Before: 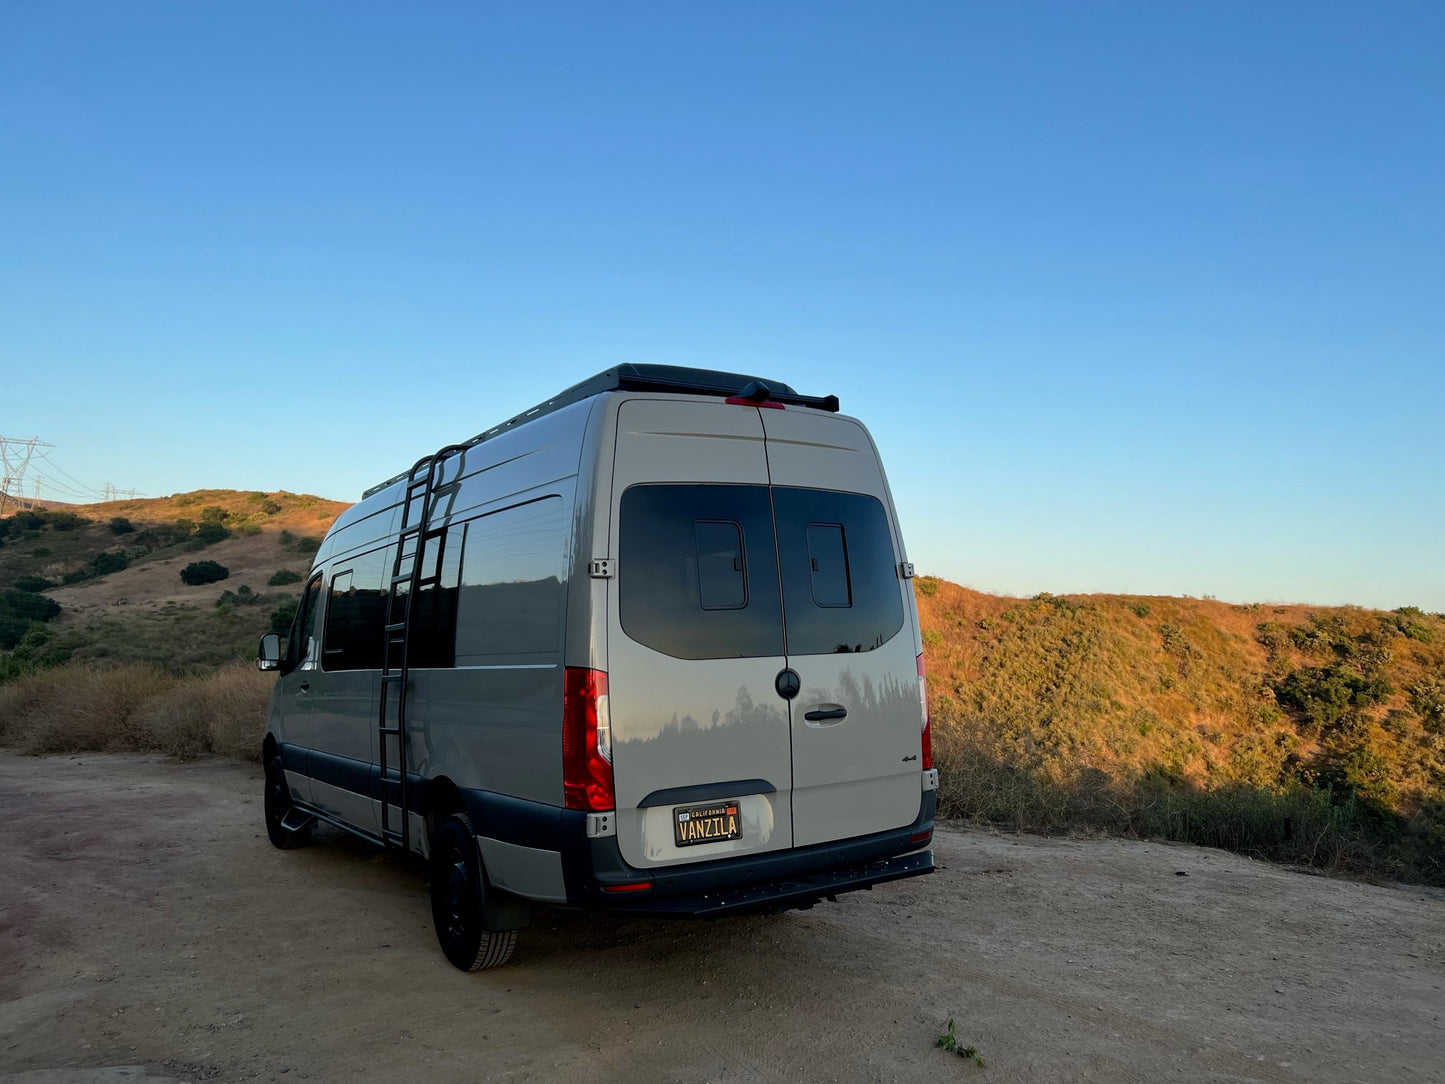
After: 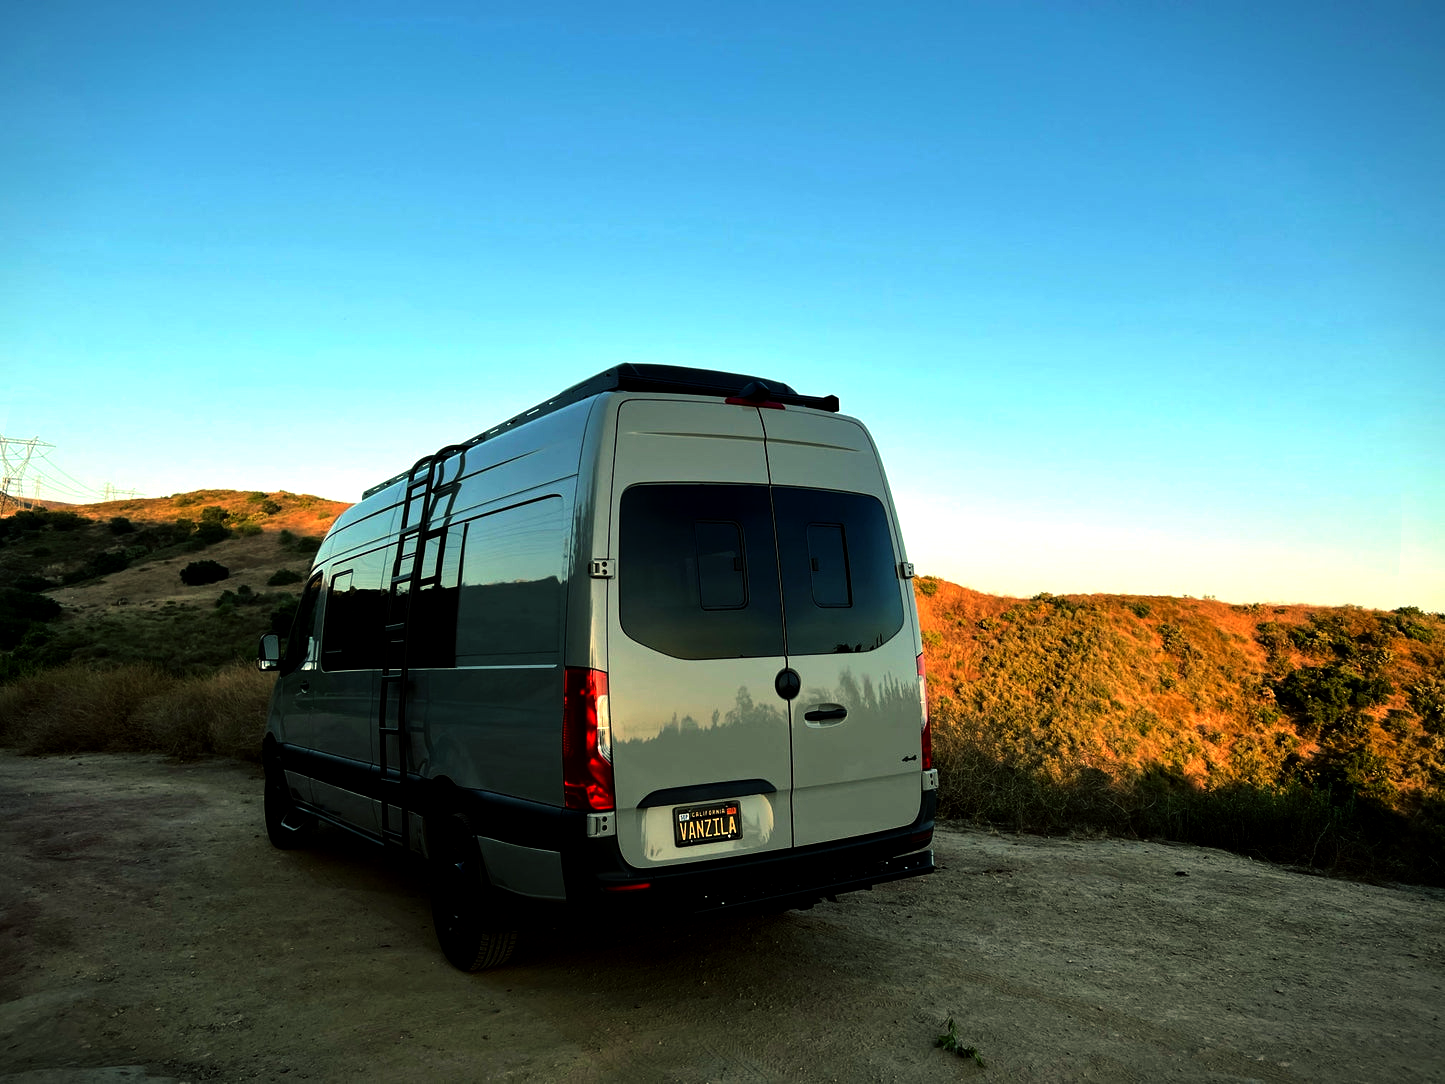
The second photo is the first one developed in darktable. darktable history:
vignetting: fall-off start 97.23%, saturation -0.024, center (-0.033, -0.042), width/height ratio 1.179, unbound false
tone equalizer: -8 EV -0.417 EV, -7 EV -0.389 EV, -6 EV -0.333 EV, -5 EV -0.222 EV, -3 EV 0.222 EV, -2 EV 0.333 EV, -1 EV 0.389 EV, +0 EV 0.417 EV, edges refinement/feathering 500, mask exposure compensation -1.25 EV, preserve details no
color balance: mode lift, gamma, gain (sRGB), lift [1.014, 0.966, 0.918, 0.87], gamma [0.86, 0.734, 0.918, 0.976], gain [1.063, 1.13, 1.063, 0.86]
white balance: red 0.984, blue 1.059
